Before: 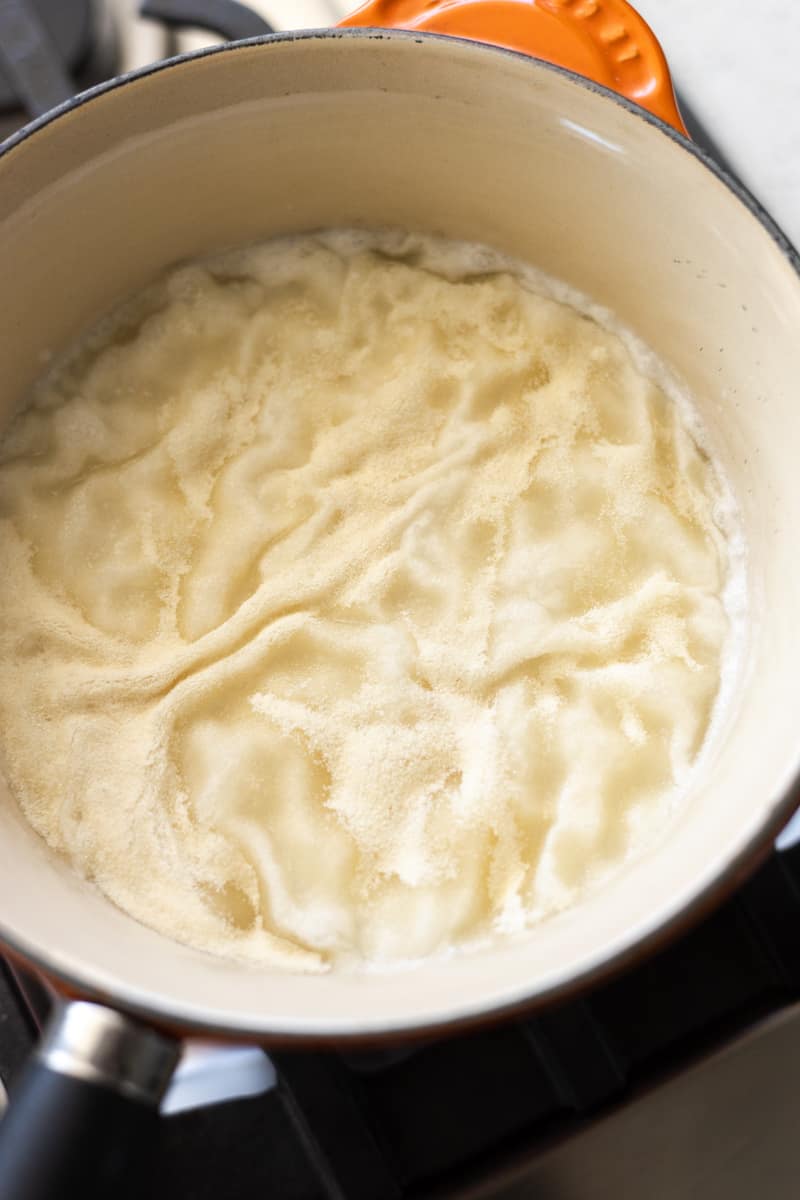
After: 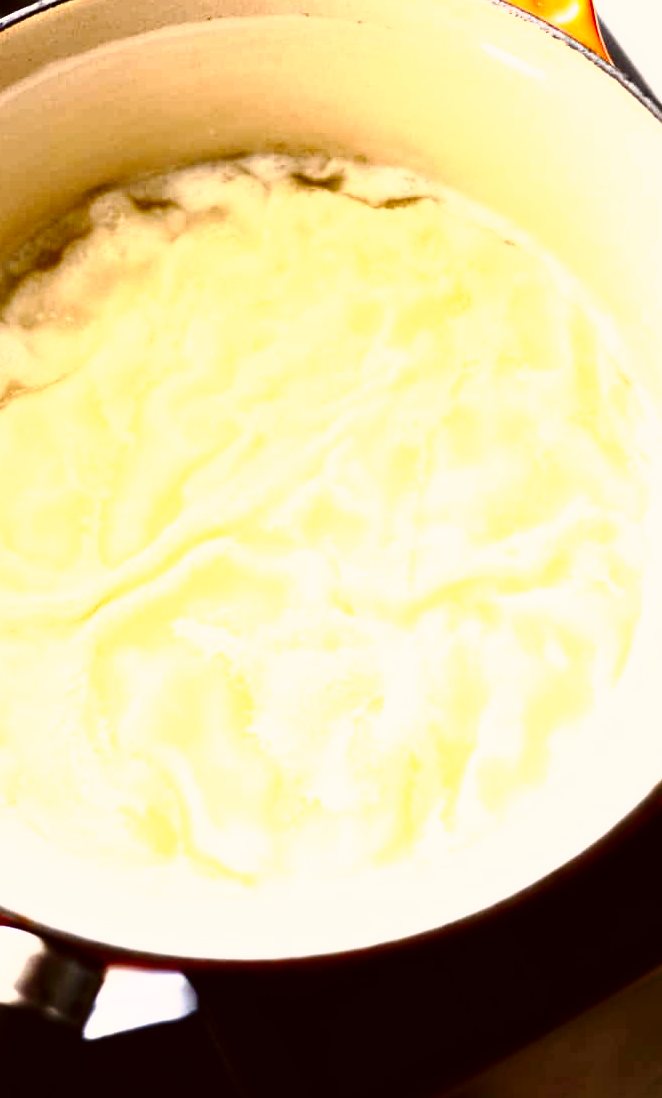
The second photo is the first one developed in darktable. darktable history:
crop: left 9.807%, top 6.259%, right 7.334%, bottom 2.177%
color correction: highlights a* 6.27, highlights b* 8.19, shadows a* 5.94, shadows b* 7.23, saturation 0.9
tone curve: curves: ch0 [(0, 0) (0.003, 0) (0.011, 0.001) (0.025, 0.001) (0.044, 0.002) (0.069, 0.007) (0.1, 0.015) (0.136, 0.027) (0.177, 0.066) (0.224, 0.122) (0.277, 0.219) (0.335, 0.327) (0.399, 0.432) (0.468, 0.527) (0.543, 0.615) (0.623, 0.695) (0.709, 0.777) (0.801, 0.874) (0.898, 0.973) (1, 1)], preserve colors none
contrast brightness saturation: contrast 0.83, brightness 0.59, saturation 0.59
